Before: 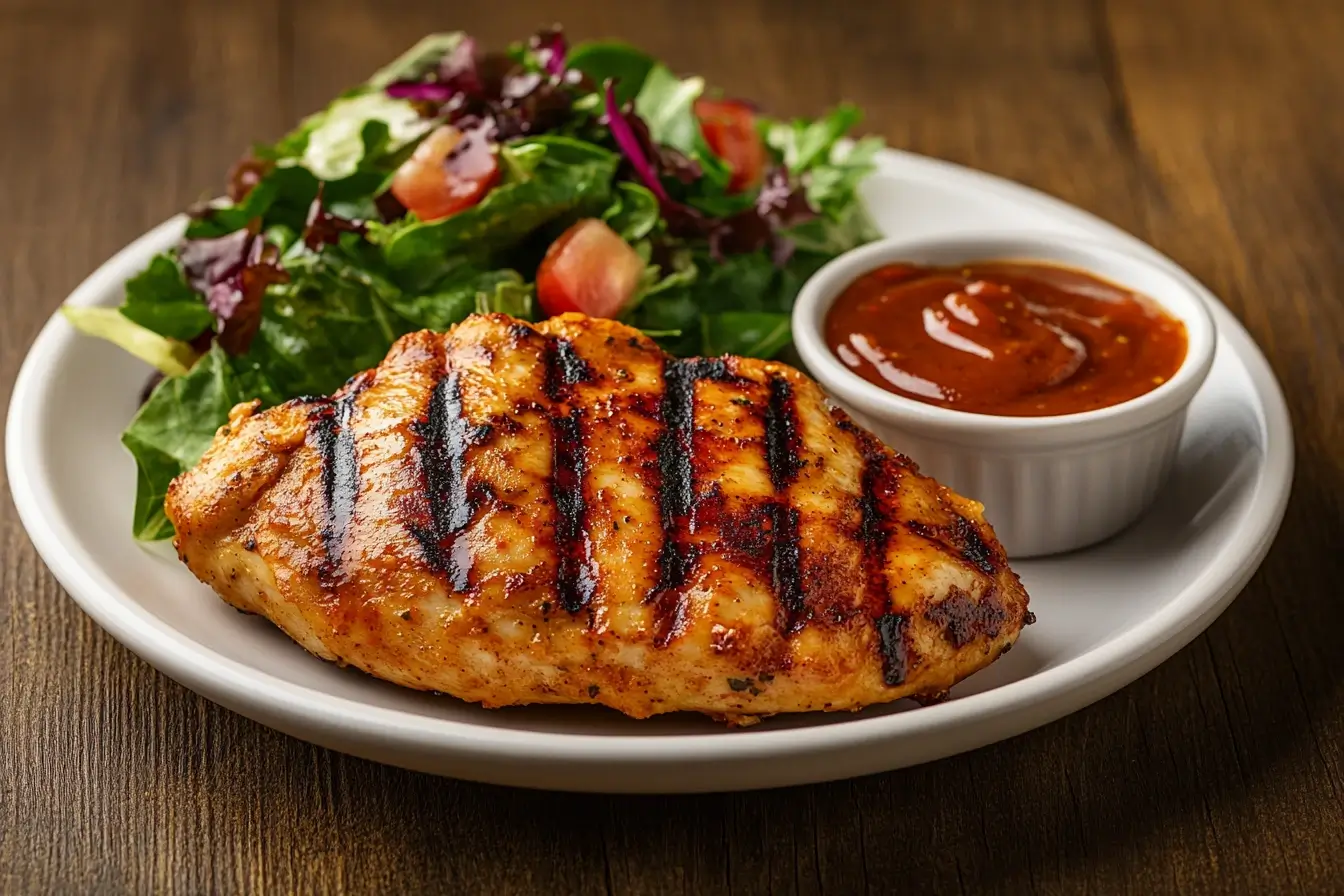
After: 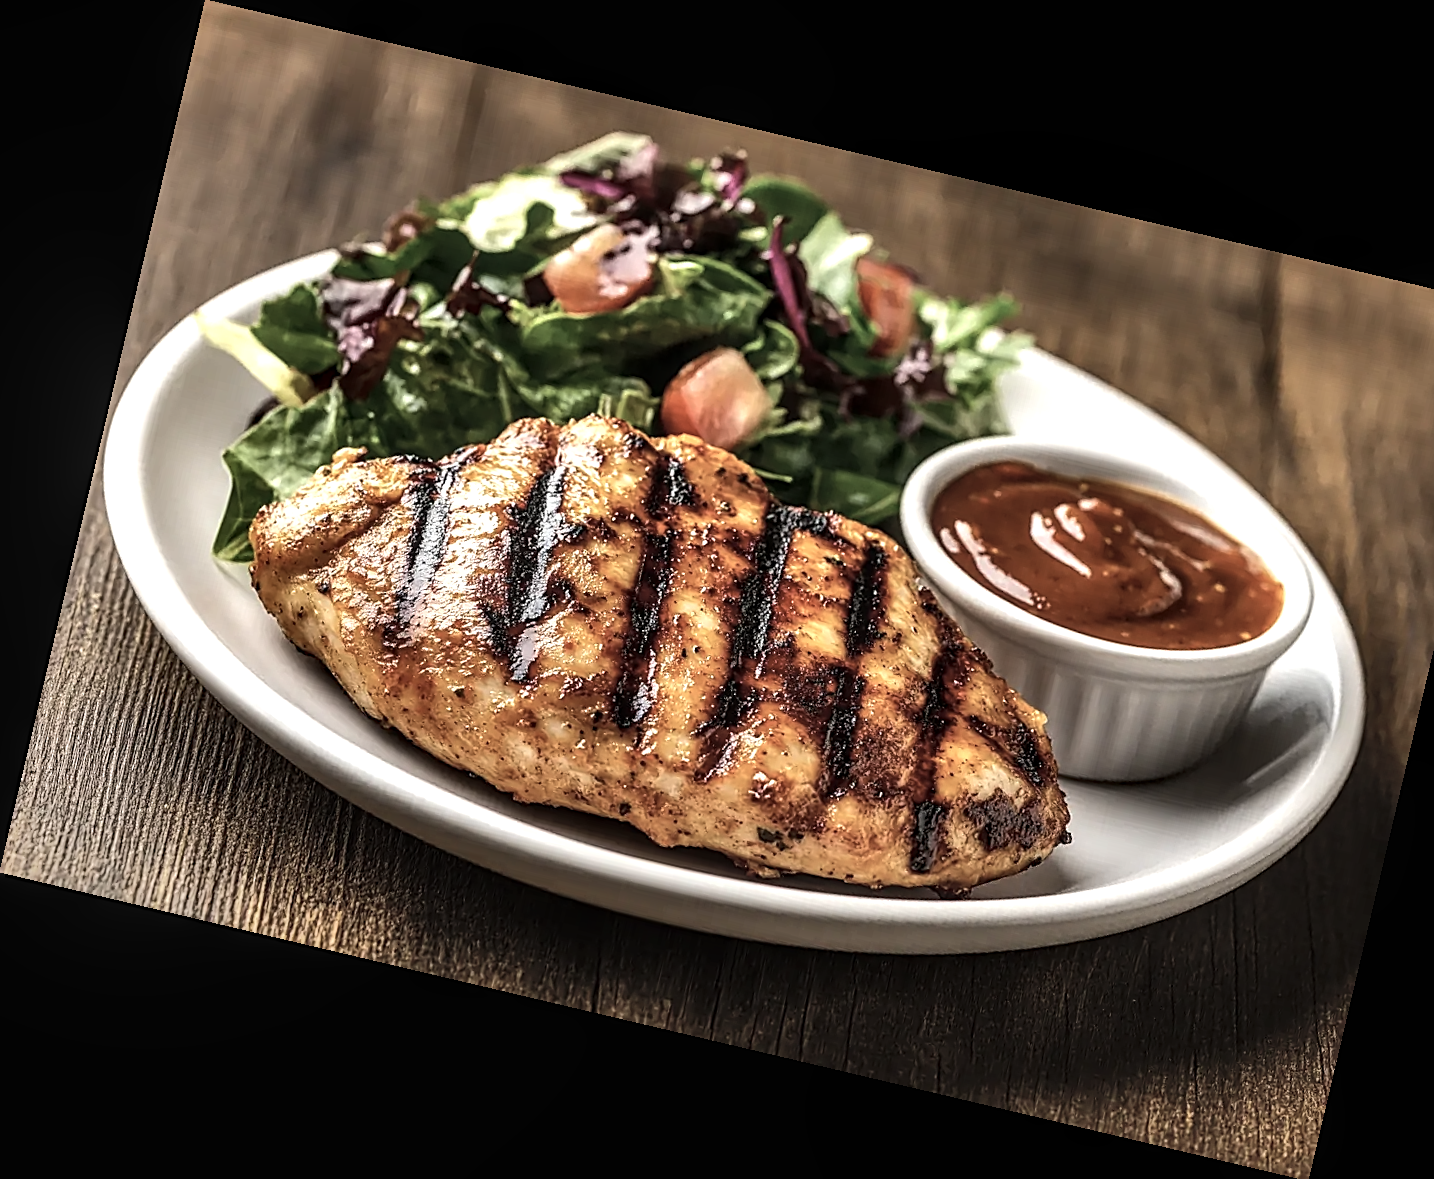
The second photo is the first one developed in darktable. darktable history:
rotate and perspective: rotation 13.27°, automatic cropping off
crop and rotate: right 5.167%
exposure: exposure 0.2 EV, compensate highlight preservation false
tone equalizer: -8 EV -0.75 EV, -7 EV -0.7 EV, -6 EV -0.6 EV, -5 EV -0.4 EV, -3 EV 0.4 EV, -2 EV 0.6 EV, -1 EV 0.7 EV, +0 EV 0.75 EV, edges refinement/feathering 500, mask exposure compensation -1.57 EV, preserve details no
shadows and highlights: shadows 60, soften with gaussian
color correction: saturation 0.57
local contrast: on, module defaults
sharpen: on, module defaults
